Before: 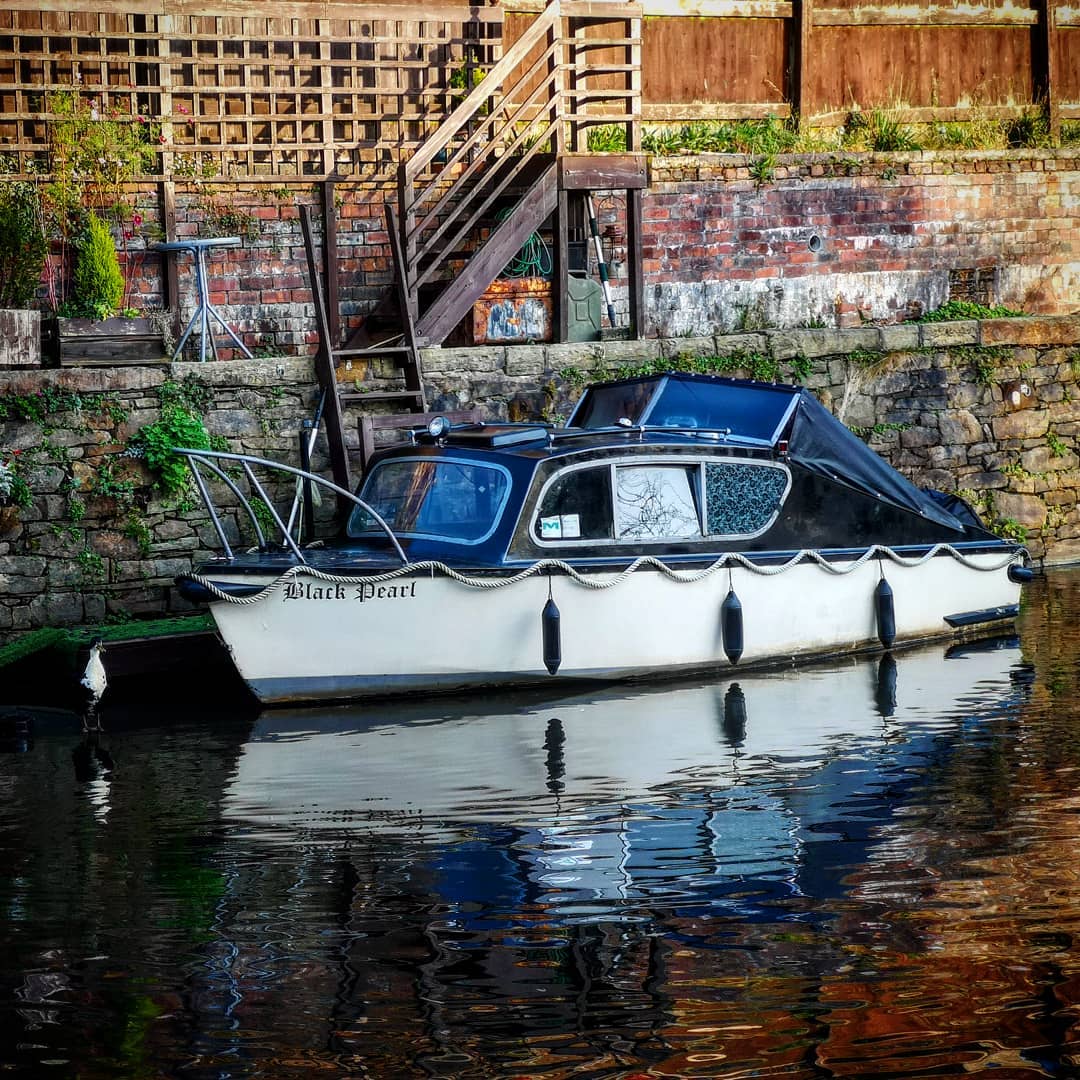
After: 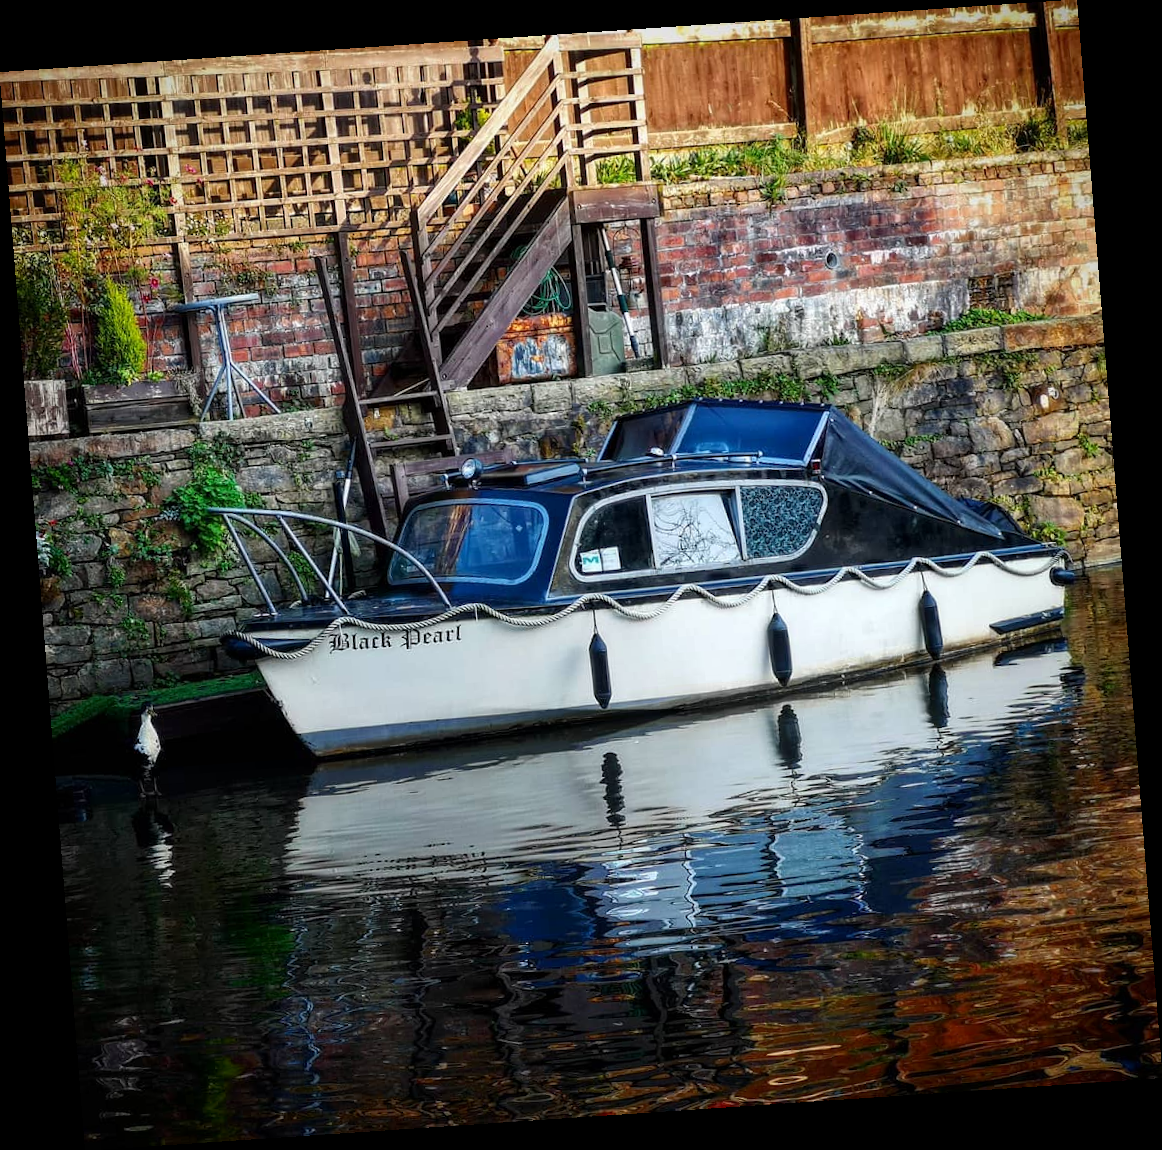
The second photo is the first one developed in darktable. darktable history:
rotate and perspective: rotation -4.2°, shear 0.006, automatic cropping off
shadows and highlights: shadows -23.08, highlights 46.15, soften with gaussian
